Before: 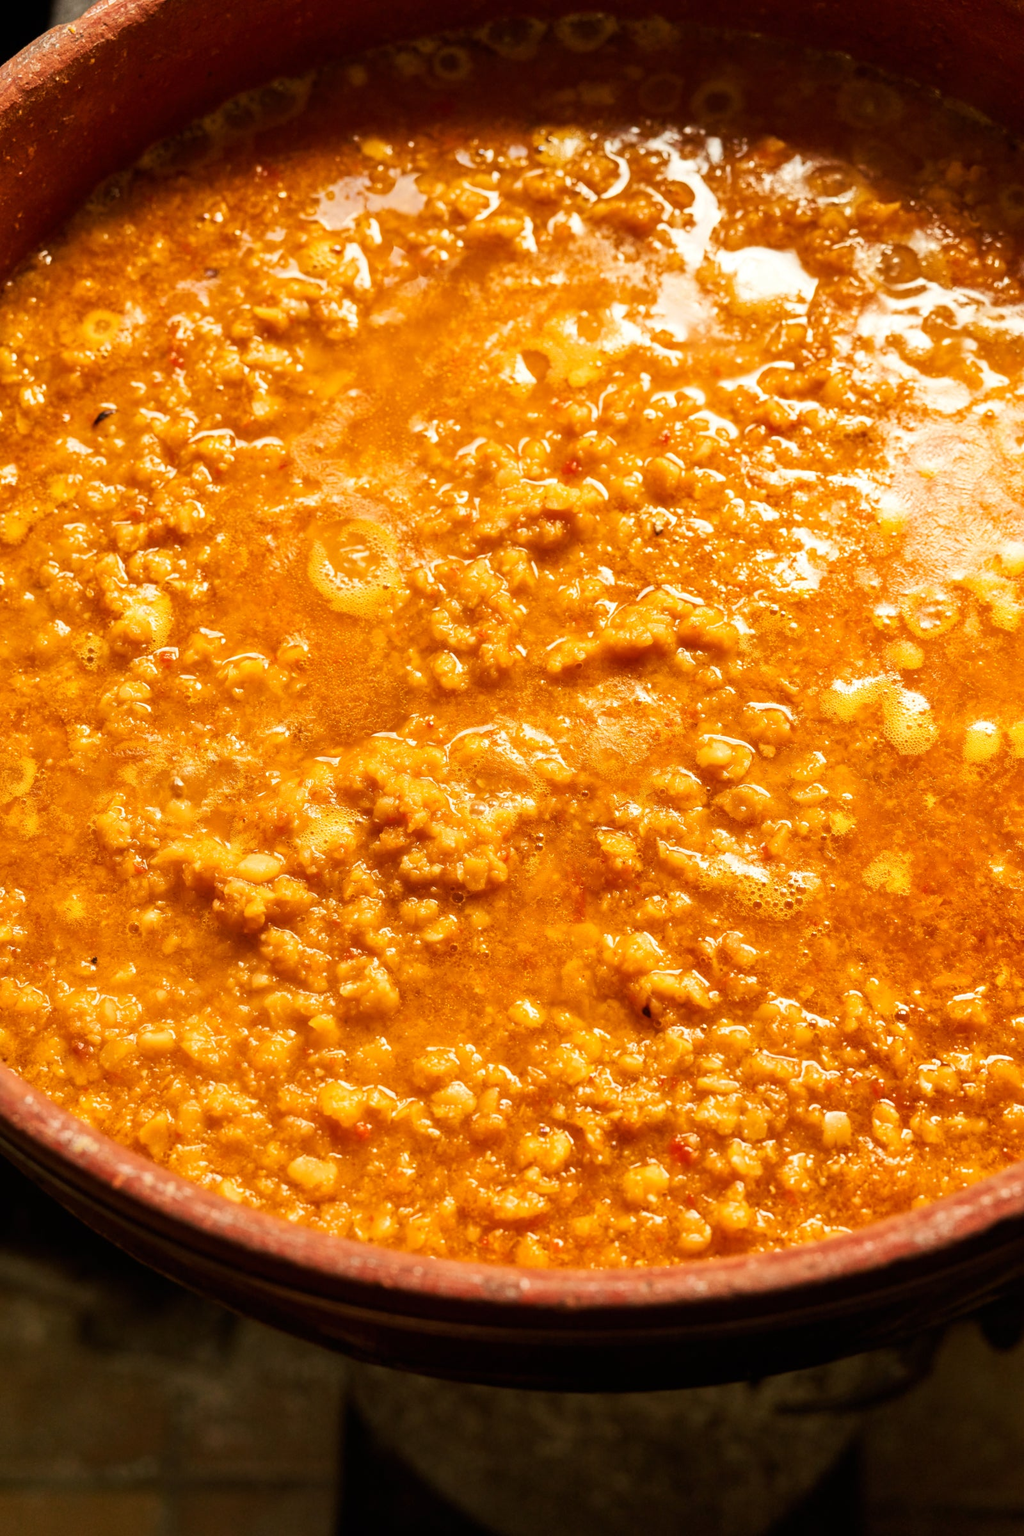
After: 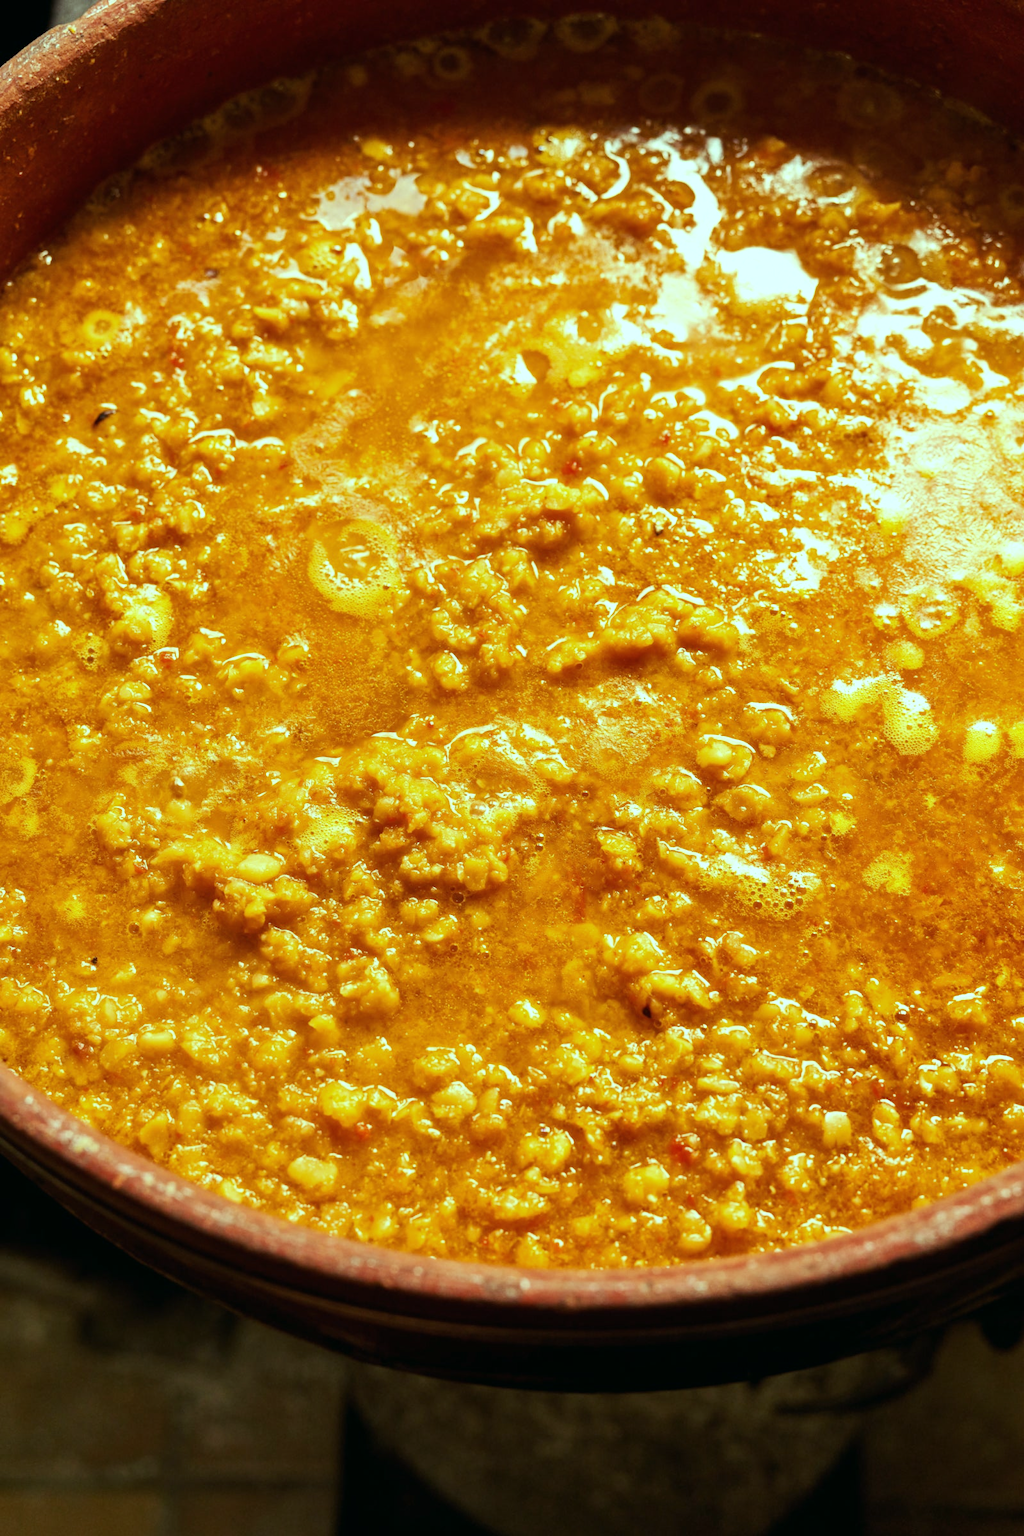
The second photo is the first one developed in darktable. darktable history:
color balance: mode lift, gamma, gain (sRGB), lift [0.997, 0.979, 1.021, 1.011], gamma [1, 1.084, 0.916, 0.998], gain [1, 0.87, 1.13, 1.101], contrast 4.55%, contrast fulcrum 38.24%, output saturation 104.09%
exposure: compensate highlight preservation false
